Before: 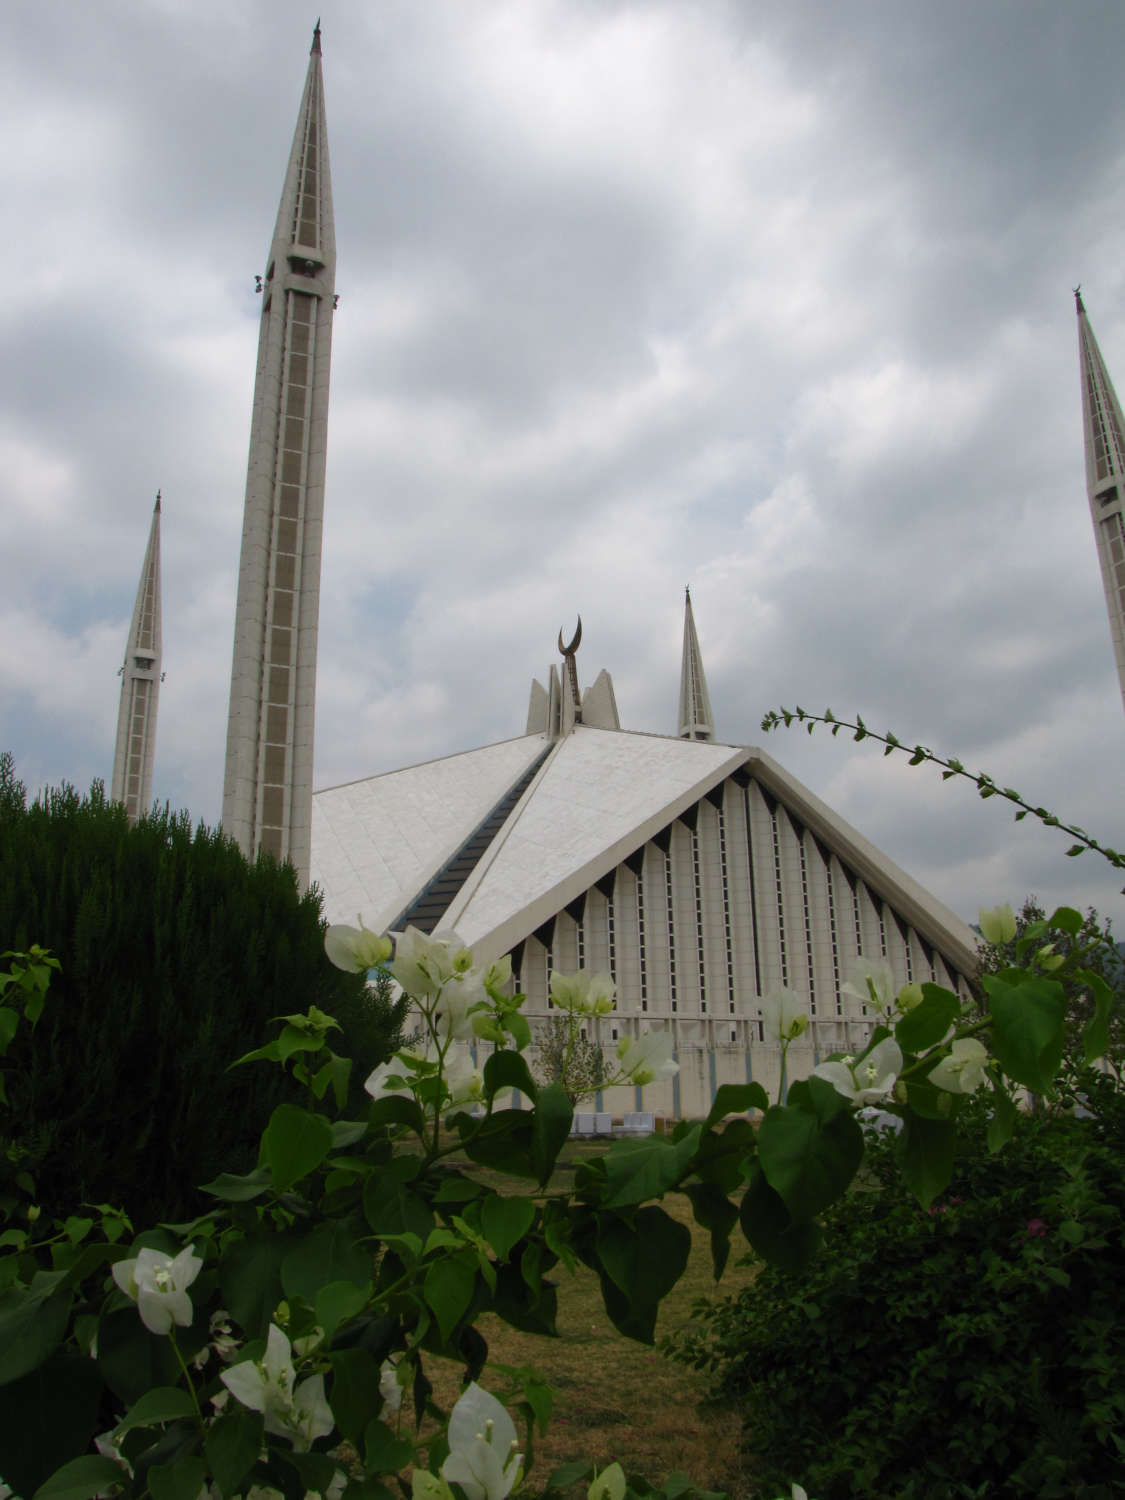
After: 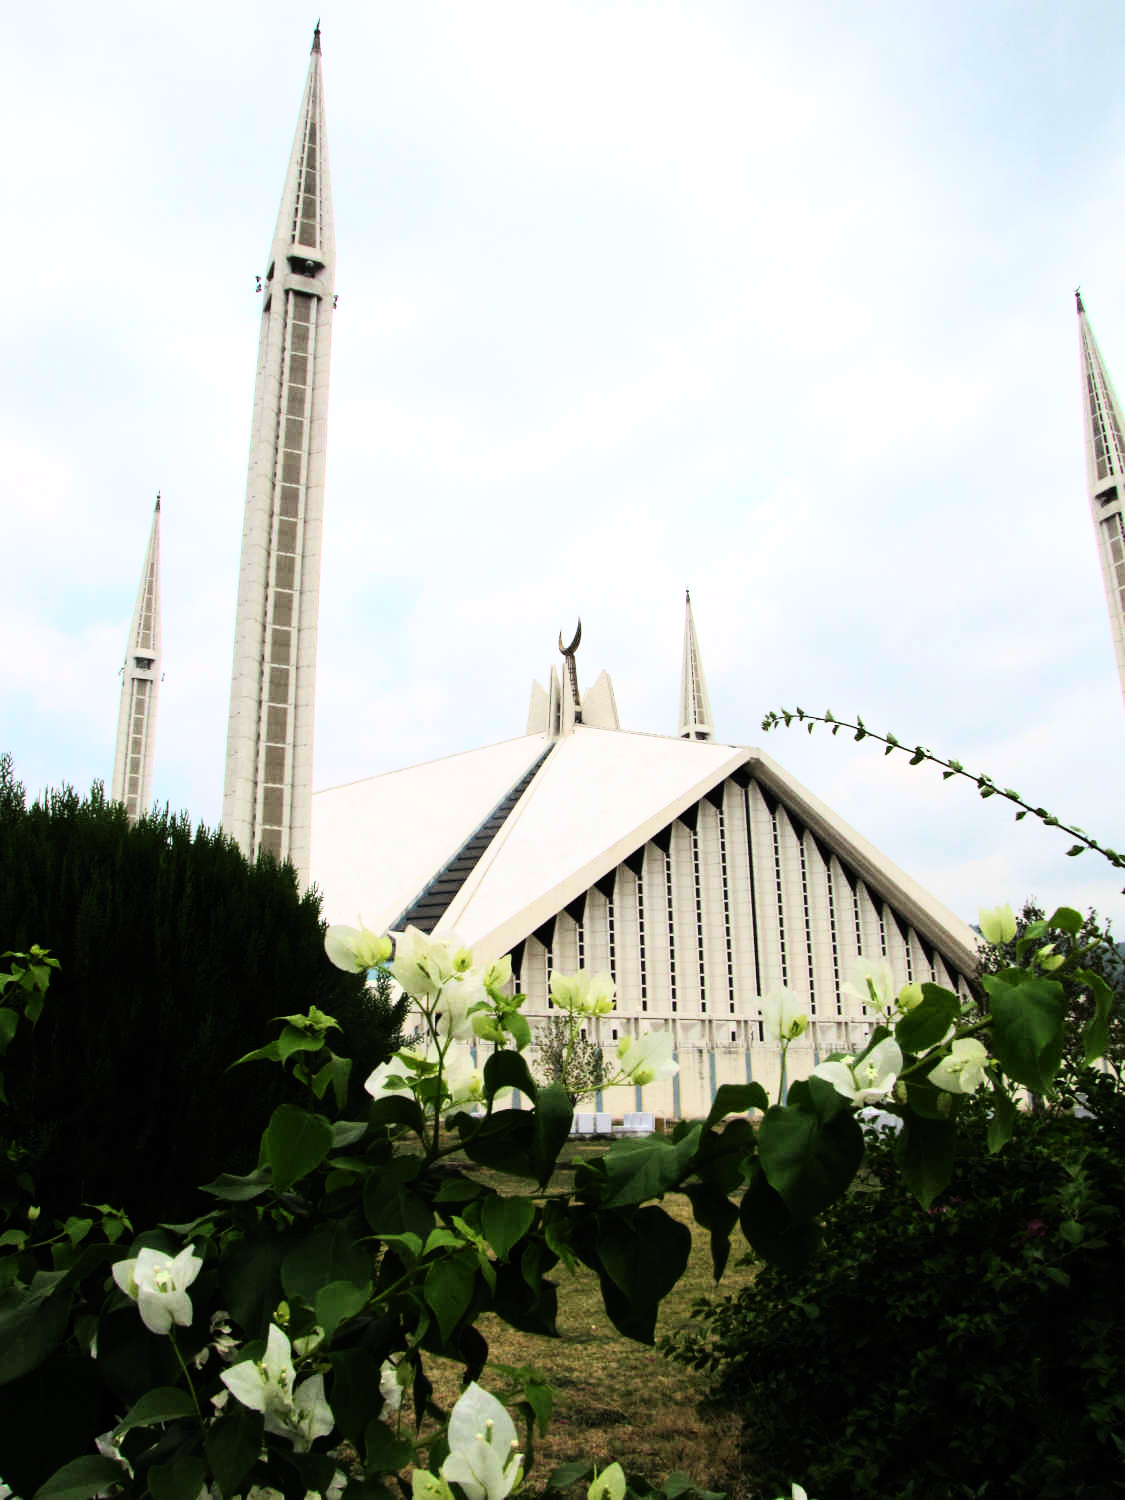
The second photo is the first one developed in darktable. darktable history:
exposure: black level correction 0, exposure 0.5 EV, compensate exposure bias true, compensate highlight preservation false
rgb curve: curves: ch0 [(0, 0) (0.21, 0.15) (0.24, 0.21) (0.5, 0.75) (0.75, 0.96) (0.89, 0.99) (1, 1)]; ch1 [(0, 0.02) (0.21, 0.13) (0.25, 0.2) (0.5, 0.67) (0.75, 0.9) (0.89, 0.97) (1, 1)]; ch2 [(0, 0.02) (0.21, 0.13) (0.25, 0.2) (0.5, 0.67) (0.75, 0.9) (0.89, 0.97) (1, 1)], compensate middle gray true
